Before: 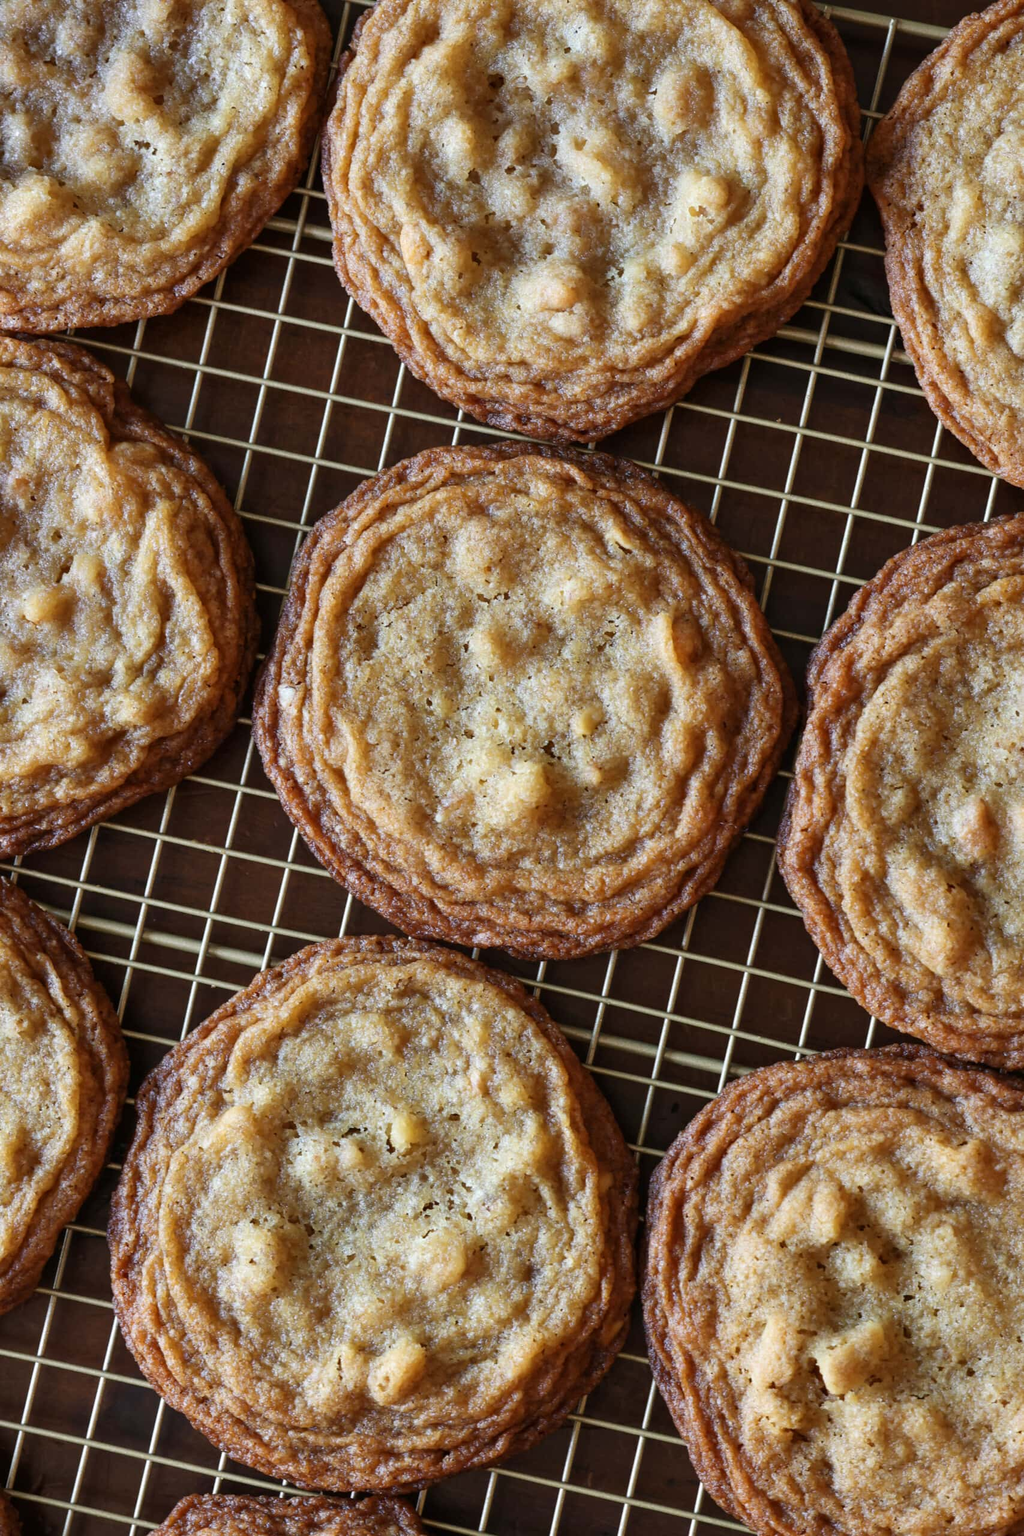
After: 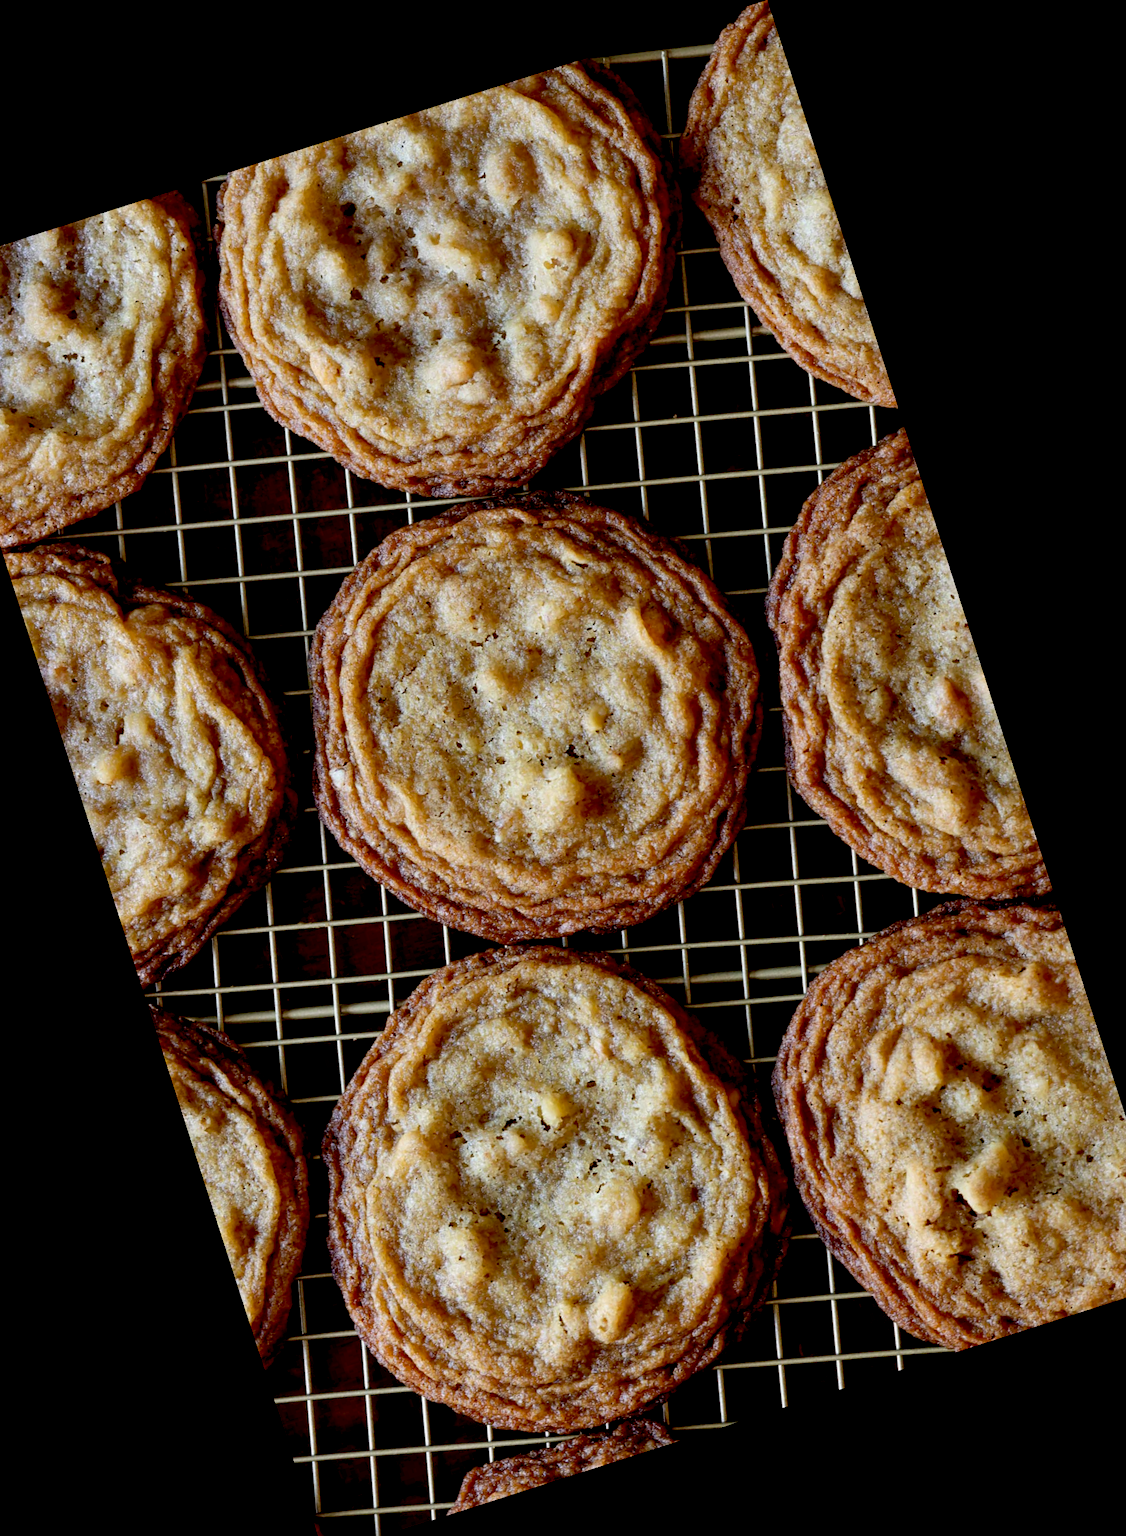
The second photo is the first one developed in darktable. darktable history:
exposure: black level correction 0.029, exposure -0.081 EV, compensate highlight preservation false
crop and rotate: angle 17.79°, left 6.871%, right 4.07%, bottom 1.167%
